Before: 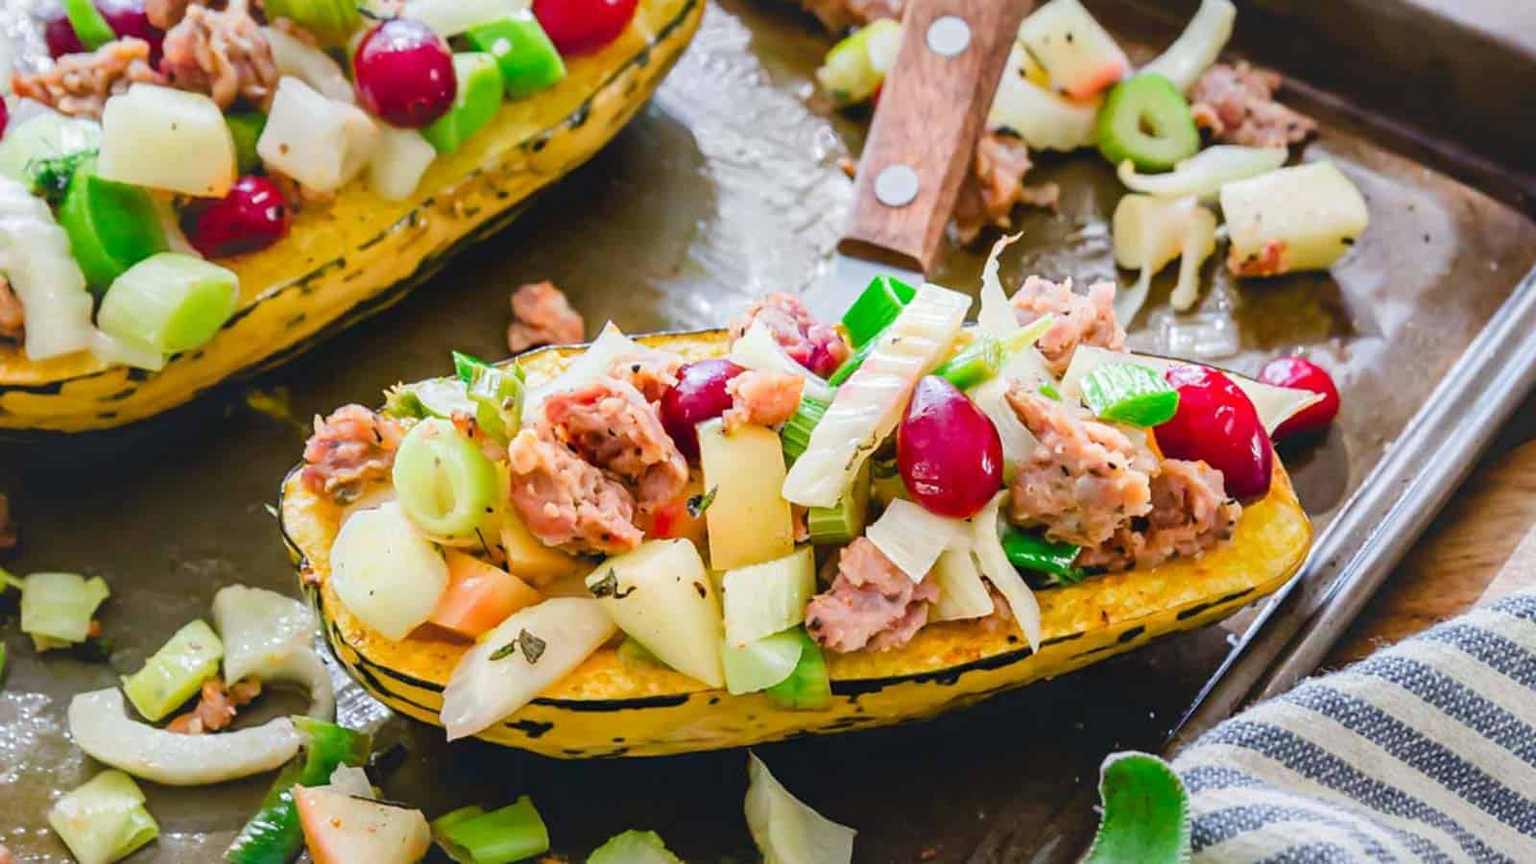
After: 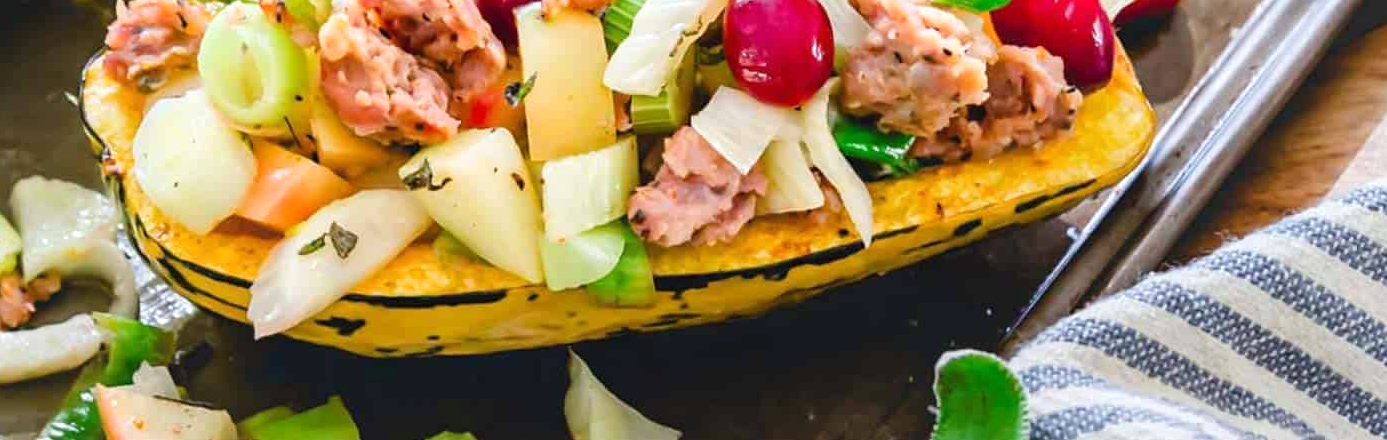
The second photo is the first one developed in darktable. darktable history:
exposure: exposure 0.2 EV, compensate highlight preservation false
tone equalizer: on, module defaults
rgb levels: preserve colors max RGB
crop and rotate: left 13.306%, top 48.129%, bottom 2.928%
